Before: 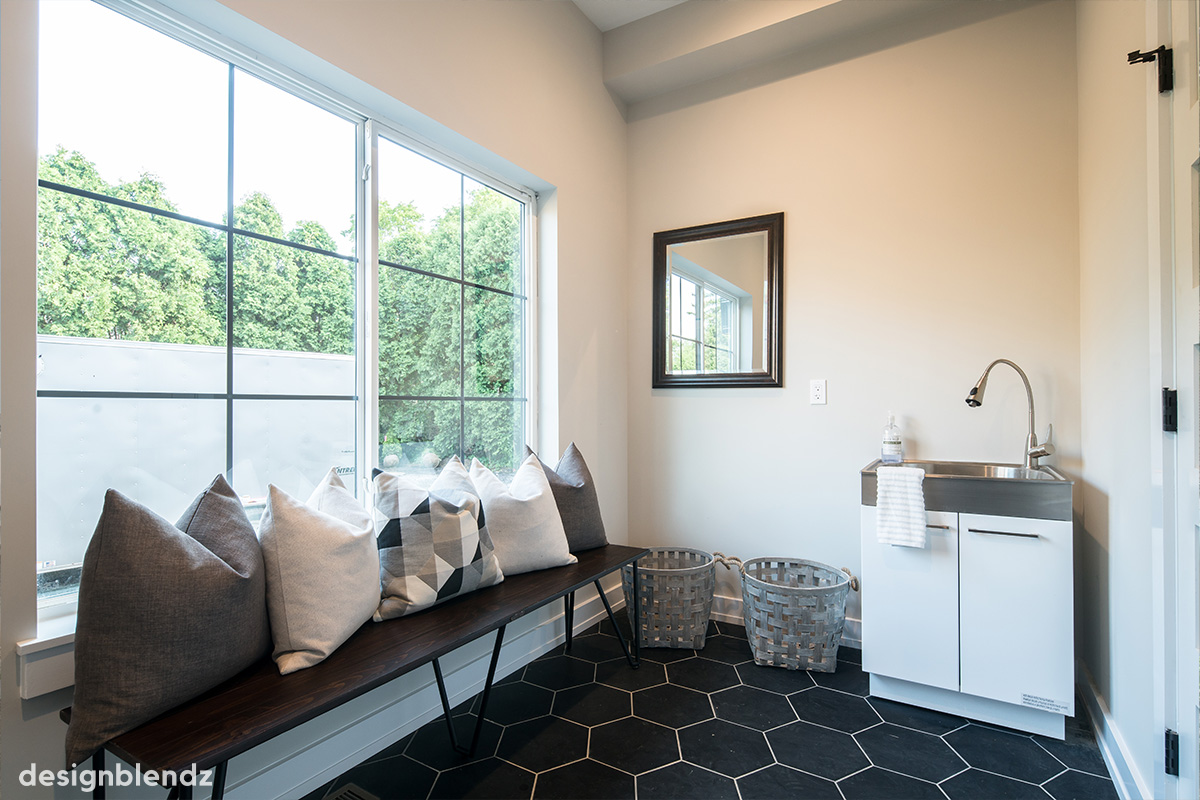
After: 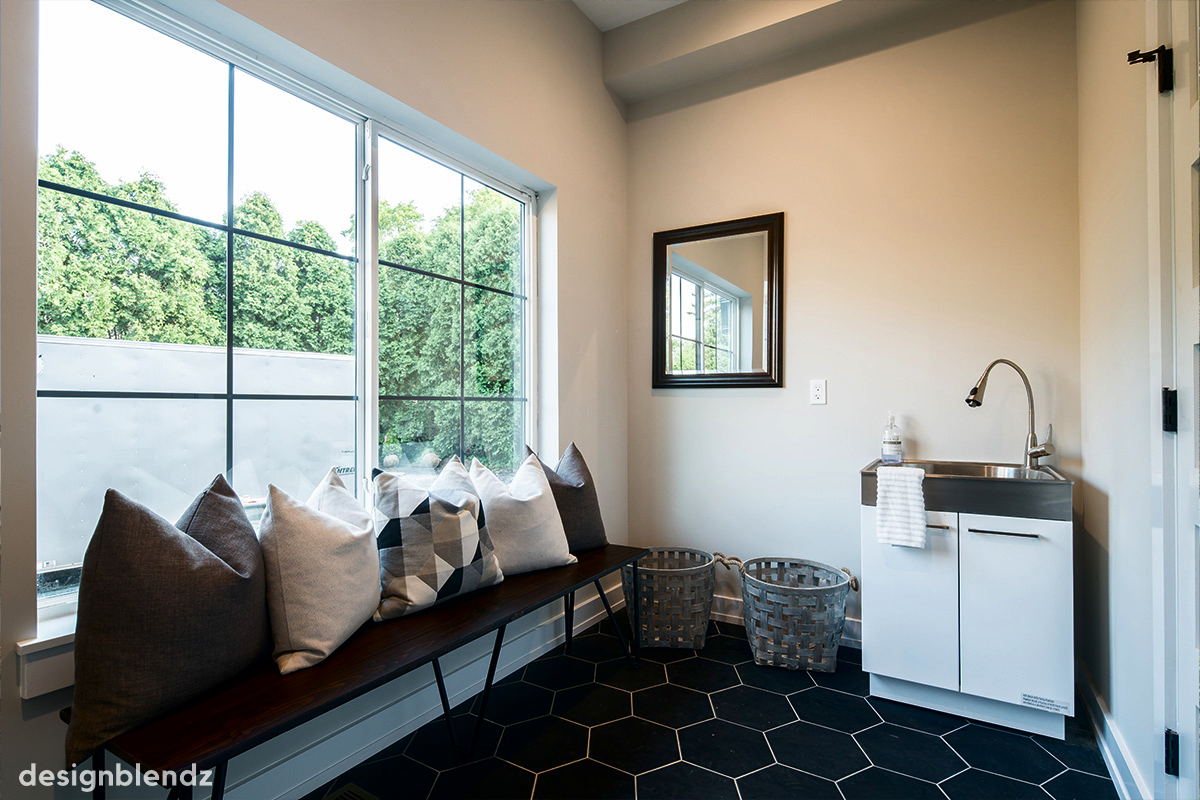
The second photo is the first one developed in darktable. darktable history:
contrast brightness saturation: contrast 0.1, brightness -0.26, saturation 0.14
tone equalizer: on, module defaults
